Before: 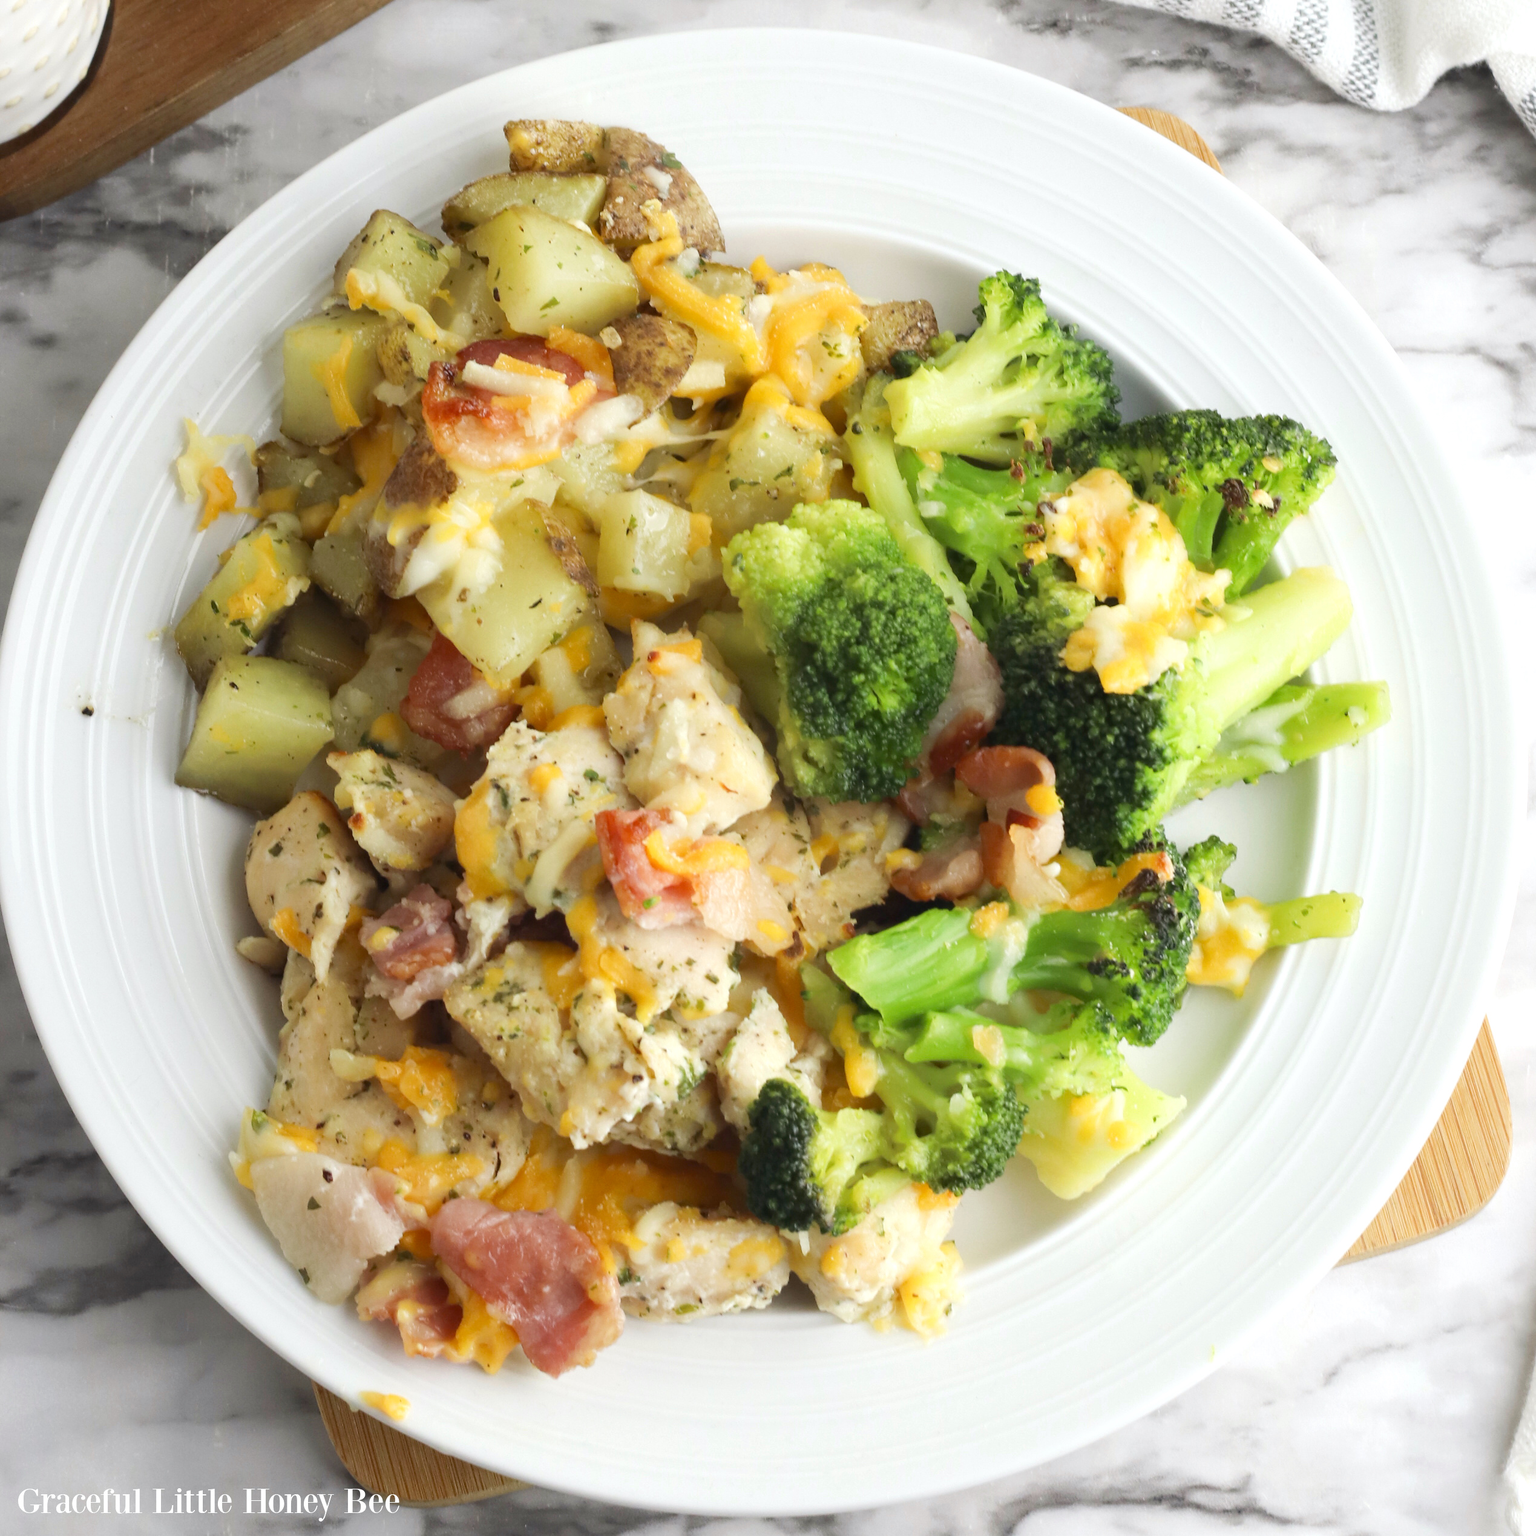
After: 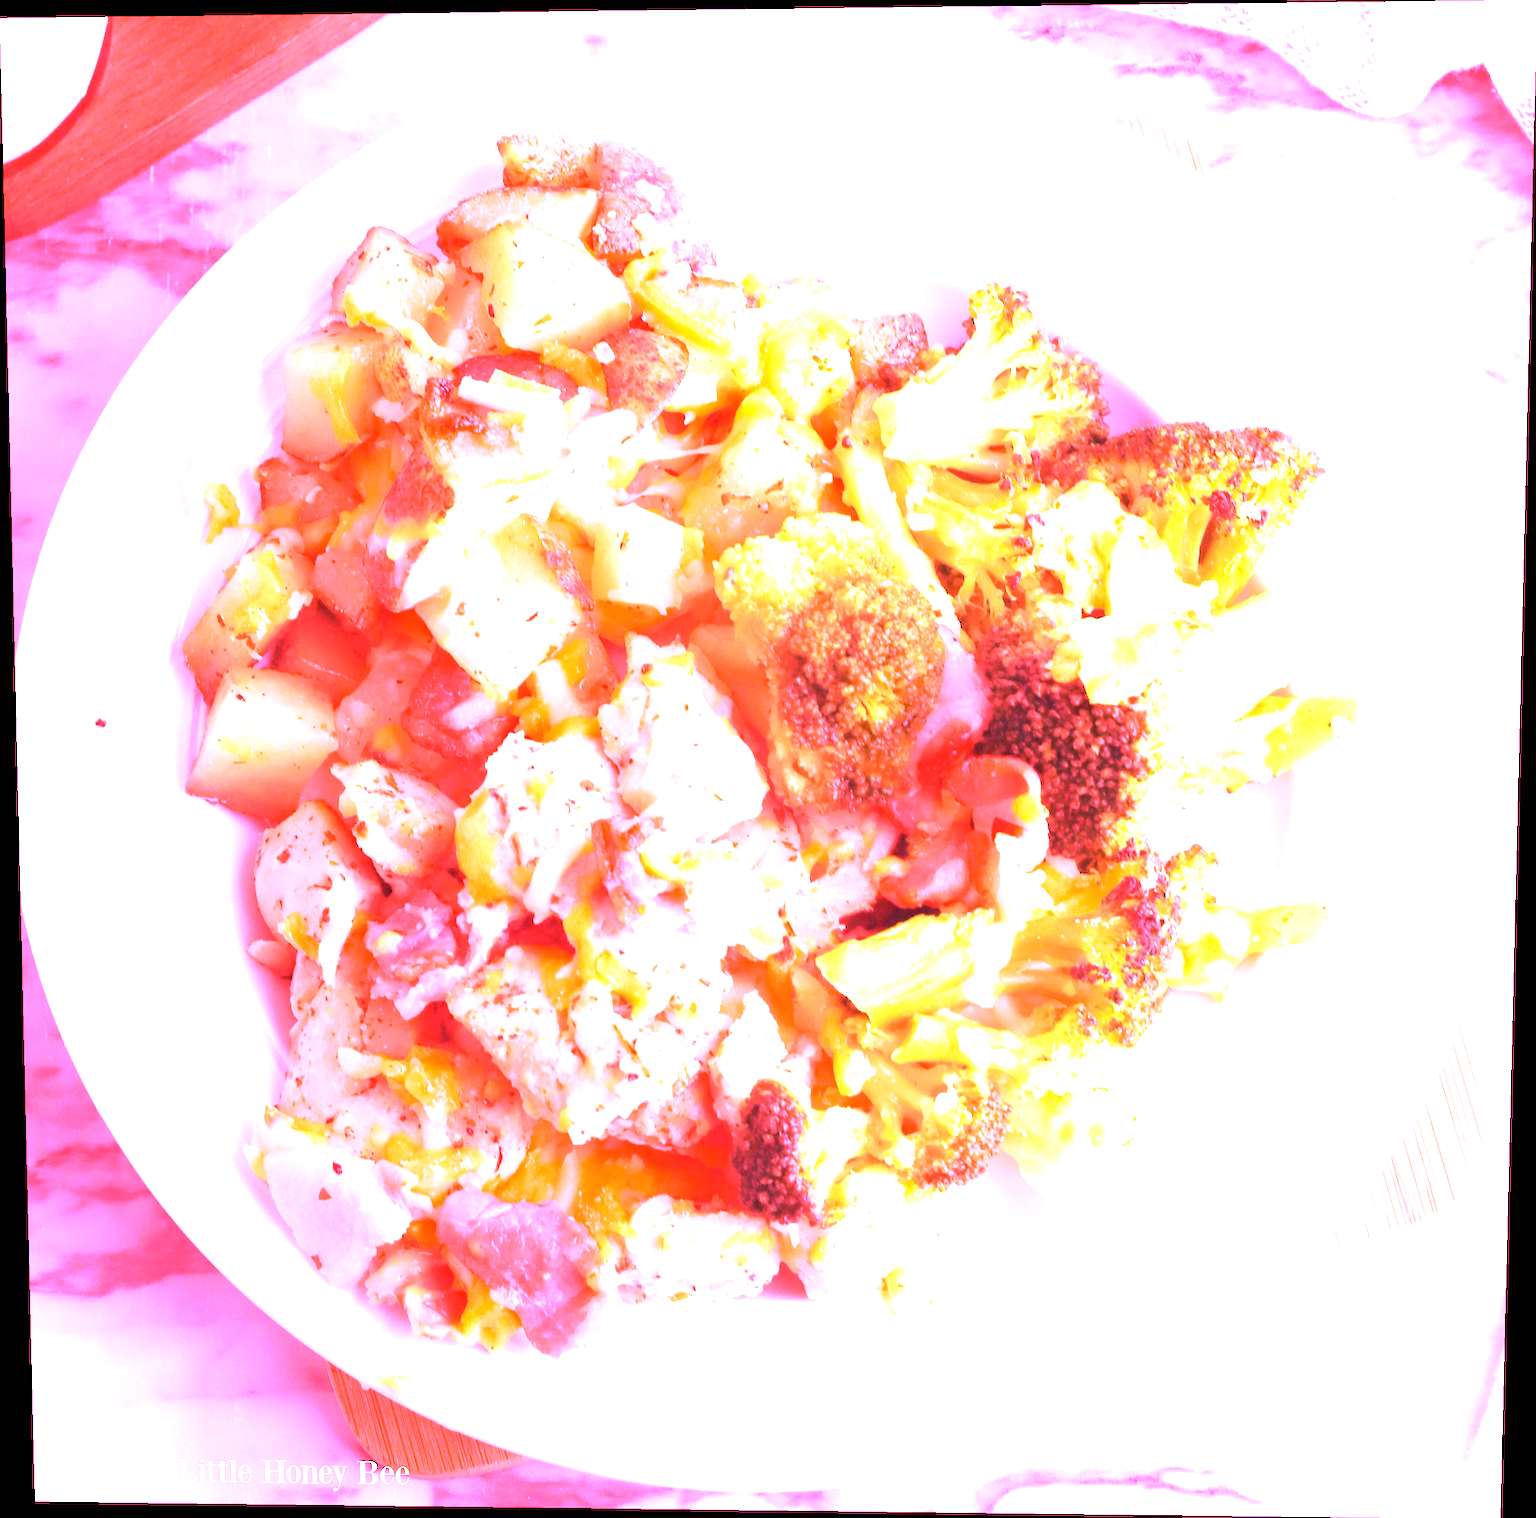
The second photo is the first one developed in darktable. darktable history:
exposure: black level correction 0, exposure 1.1 EV, compensate exposure bias true, compensate highlight preservation false
rotate and perspective: lens shift (vertical) 0.048, lens shift (horizontal) -0.024, automatic cropping off
white balance: red 4.26, blue 1.802
